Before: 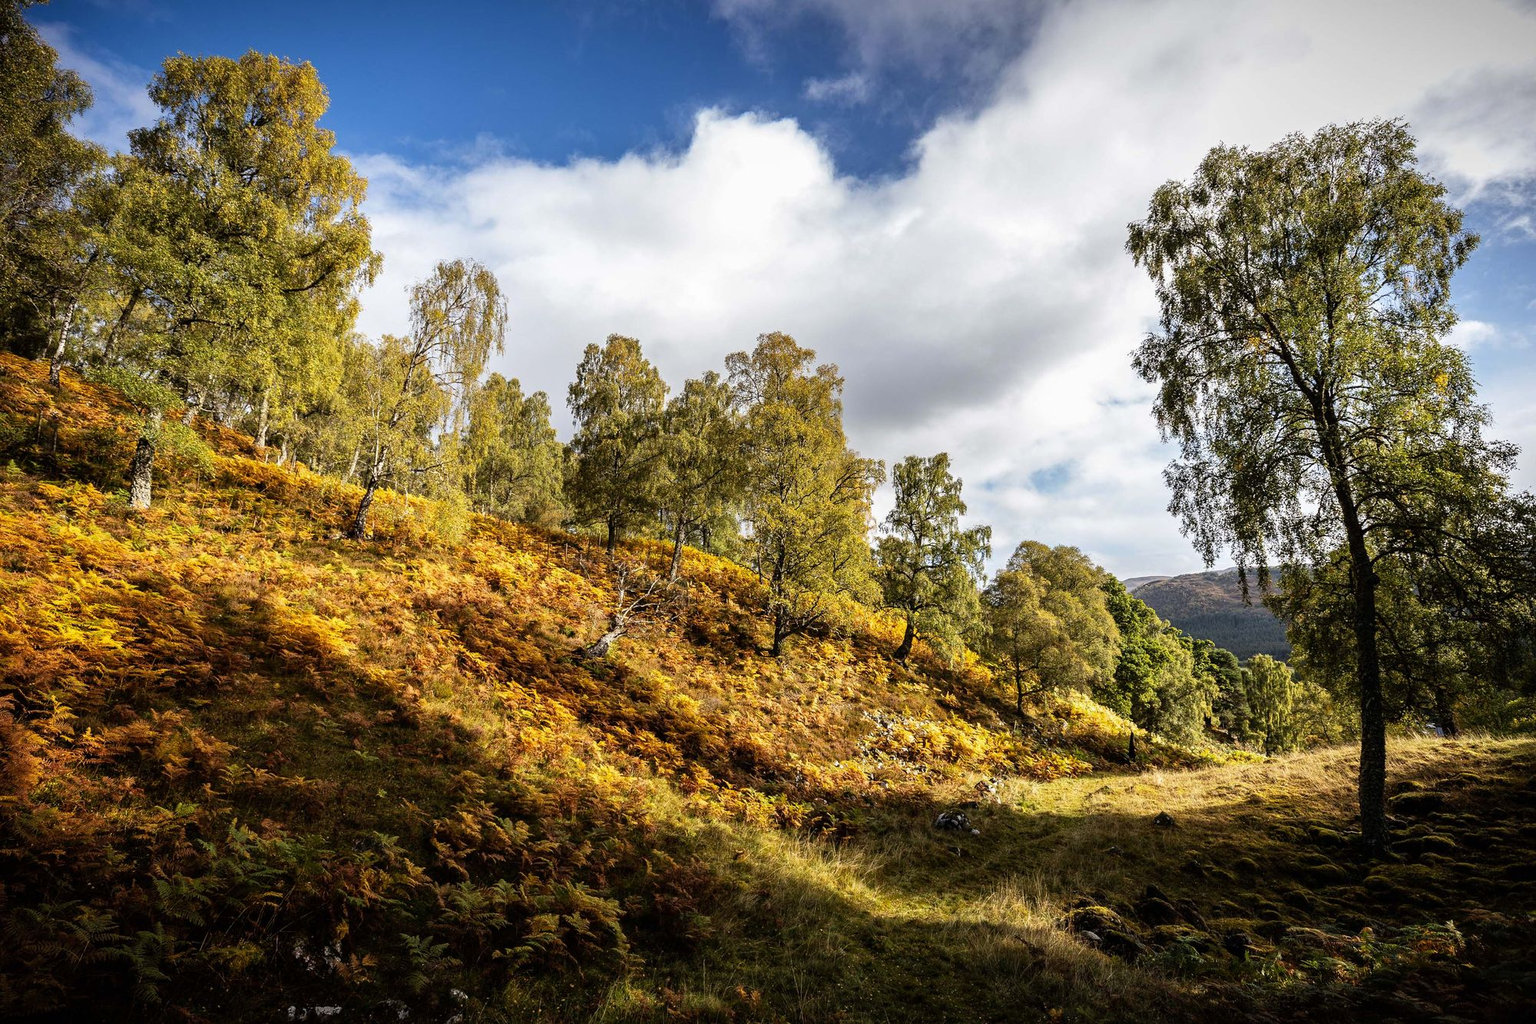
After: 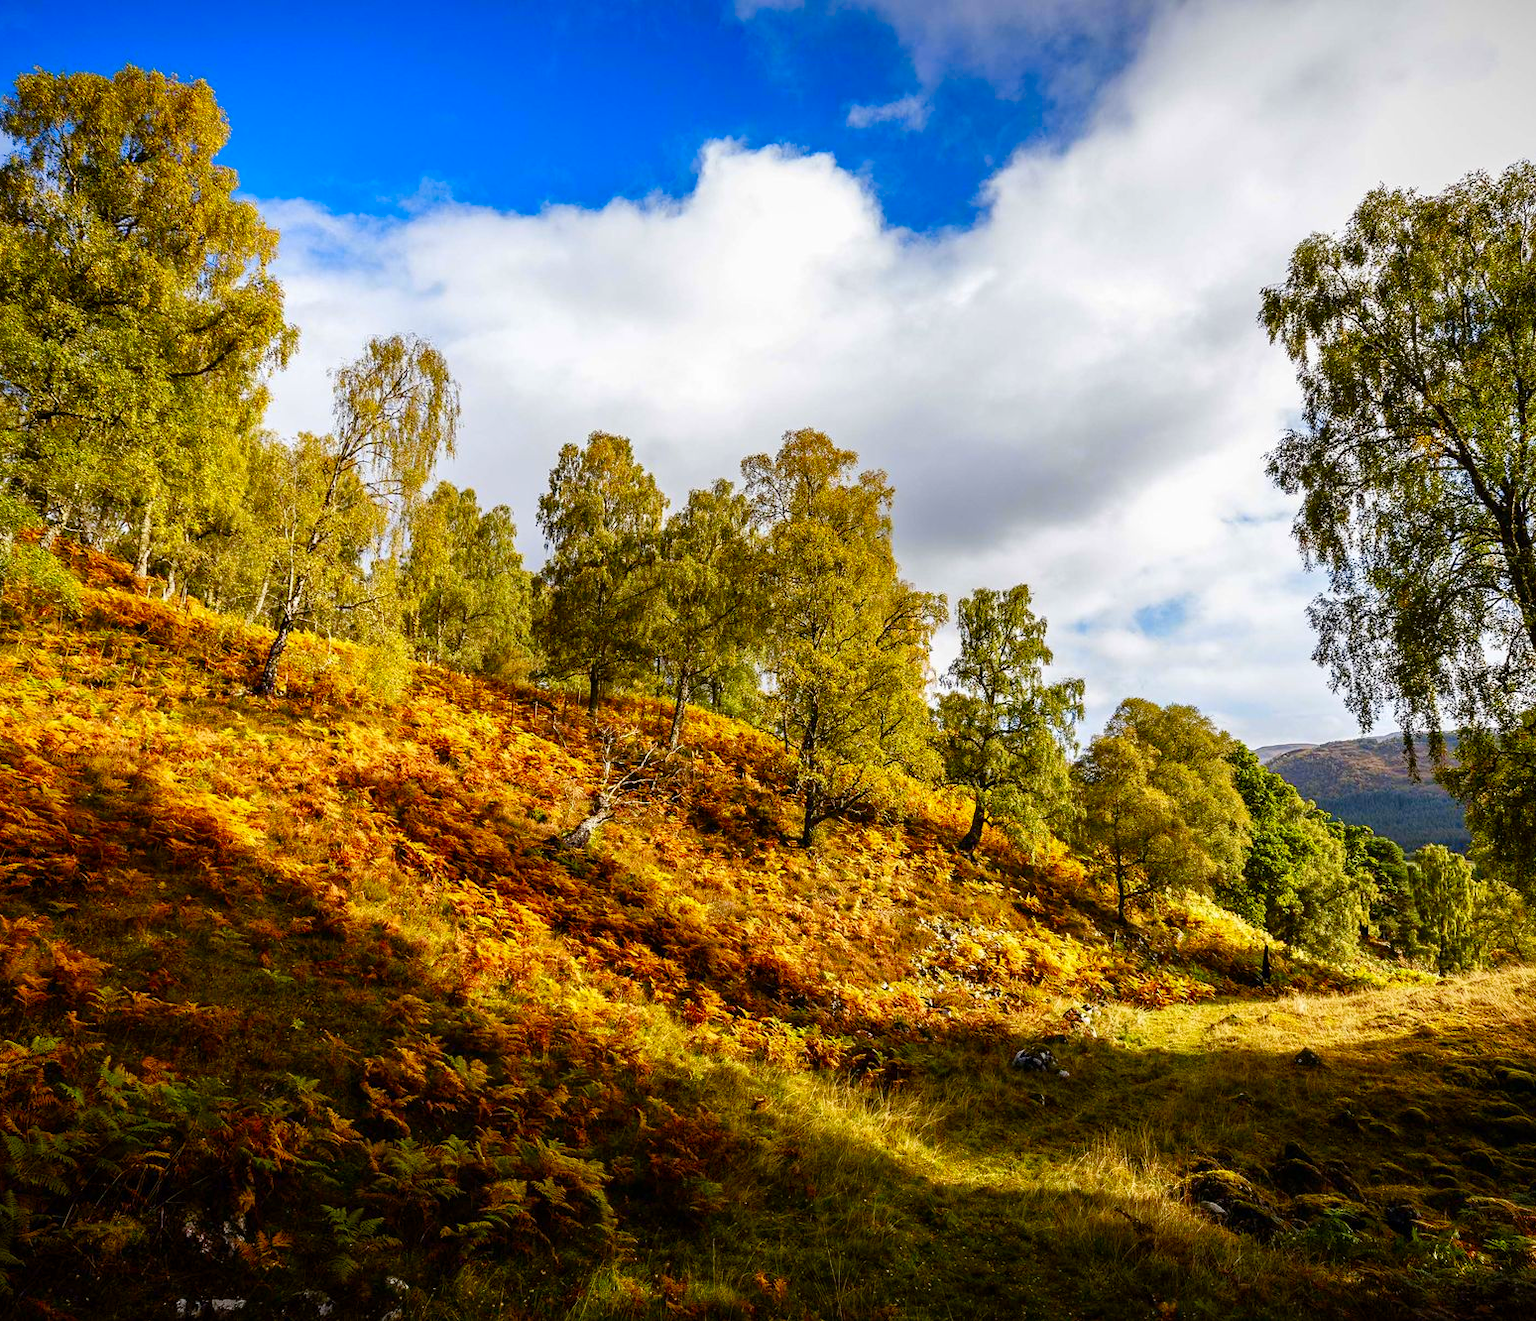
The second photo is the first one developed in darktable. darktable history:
color contrast: green-magenta contrast 1.55, blue-yellow contrast 1.83
color balance rgb: perceptual saturation grading › global saturation 20%, perceptual saturation grading › highlights -50%, perceptual saturation grading › shadows 30%
crop: left 9.88%, right 12.664%
